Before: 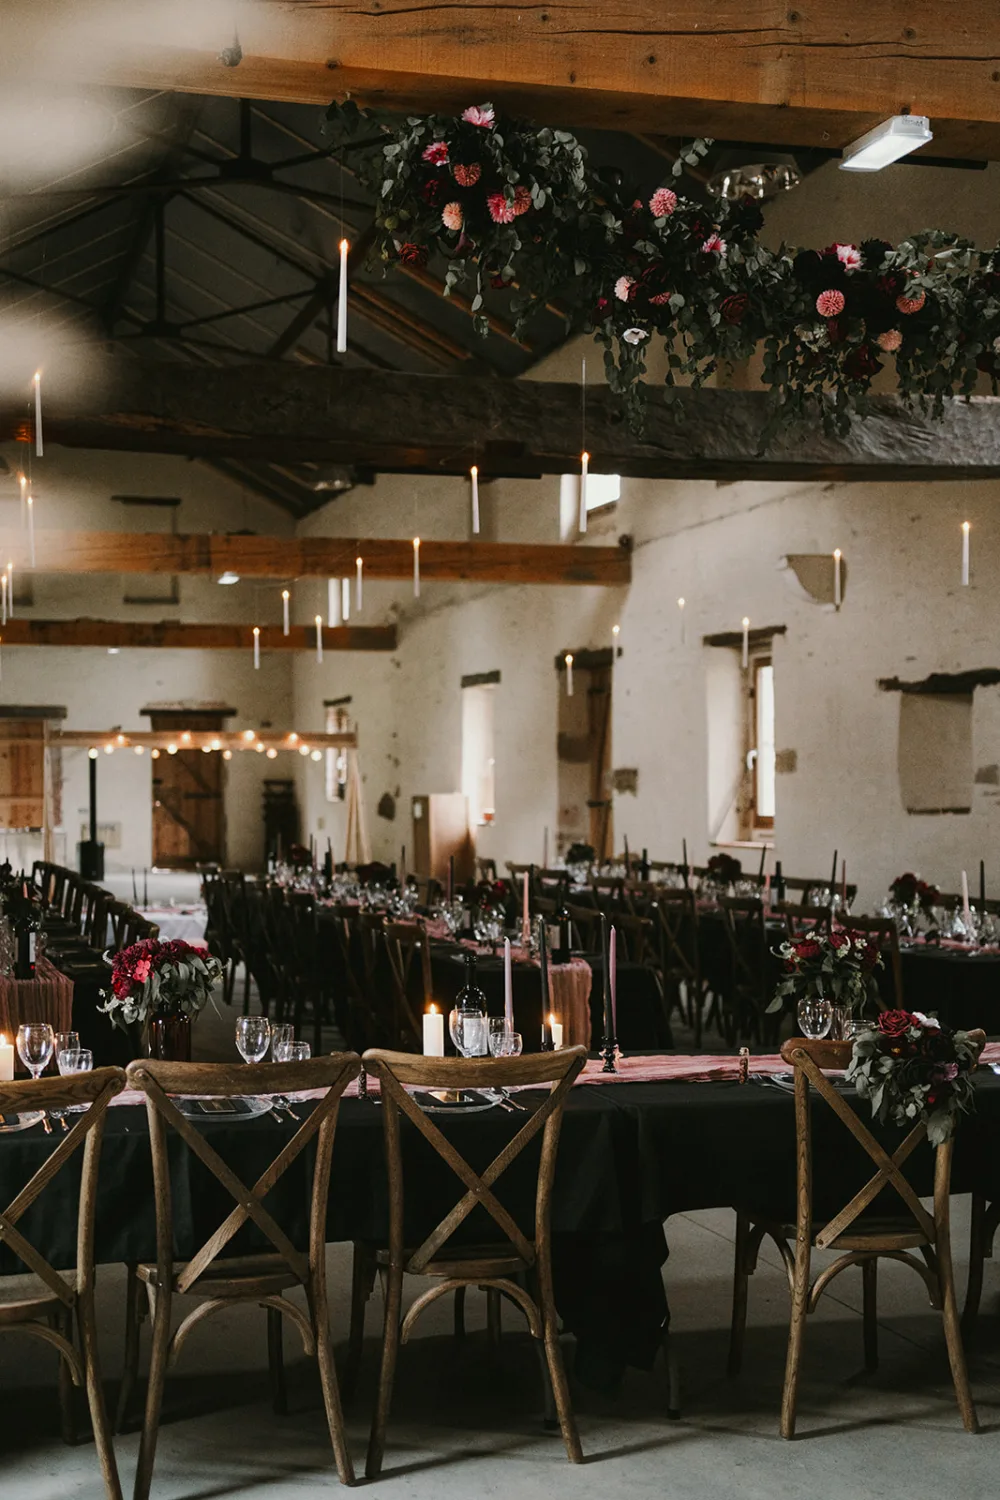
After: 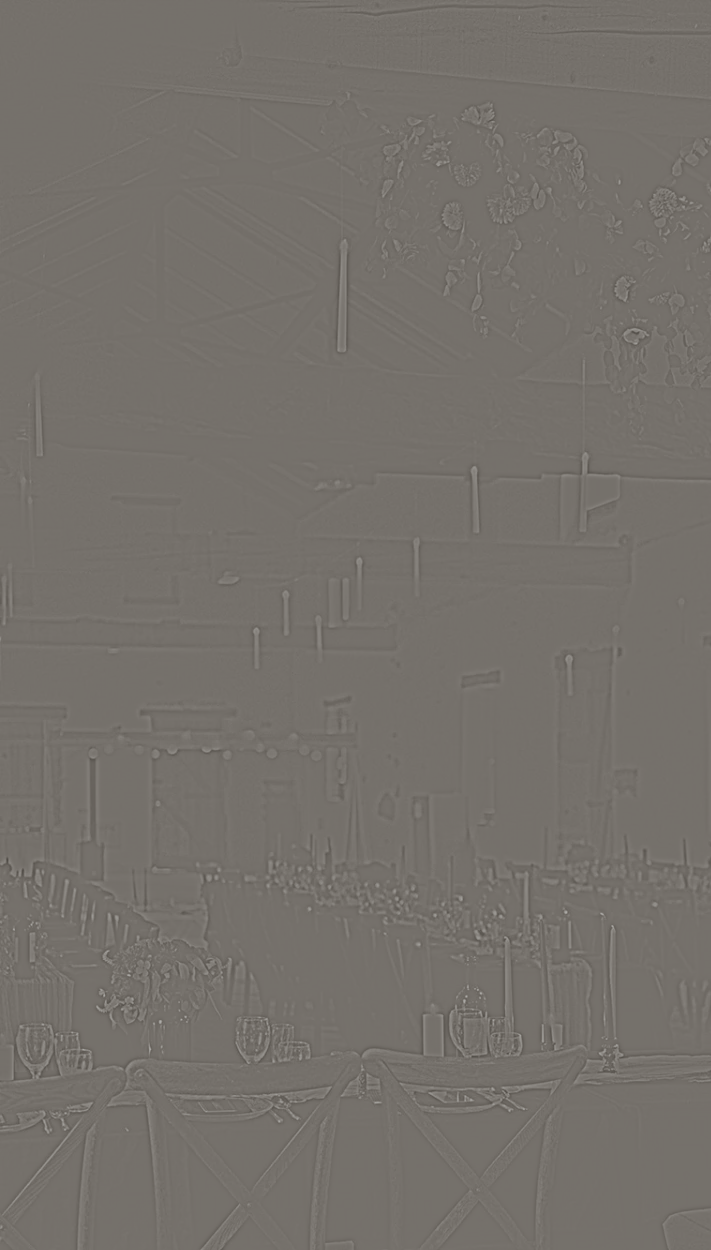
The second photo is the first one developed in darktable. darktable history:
crop: right 28.885%, bottom 16.626%
highpass: sharpness 5.84%, contrast boost 8.44%
color balance: lift [1, 0.994, 1.002, 1.006], gamma [0.957, 1.081, 1.016, 0.919], gain [0.97, 0.972, 1.01, 1.028], input saturation 91.06%, output saturation 79.8%
